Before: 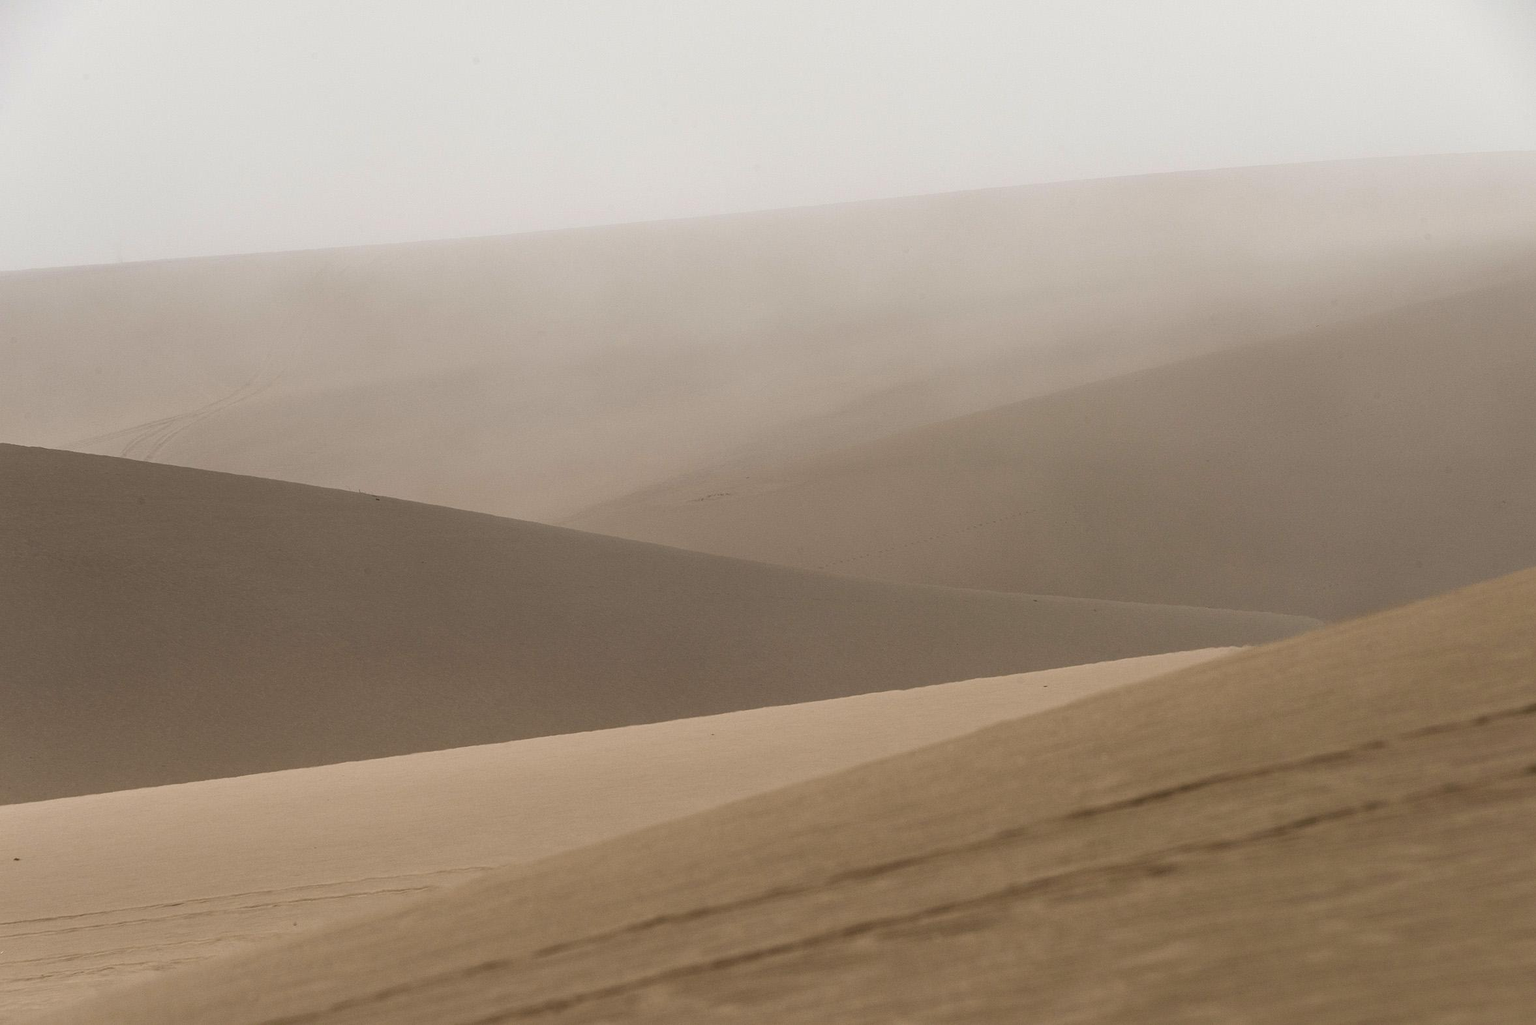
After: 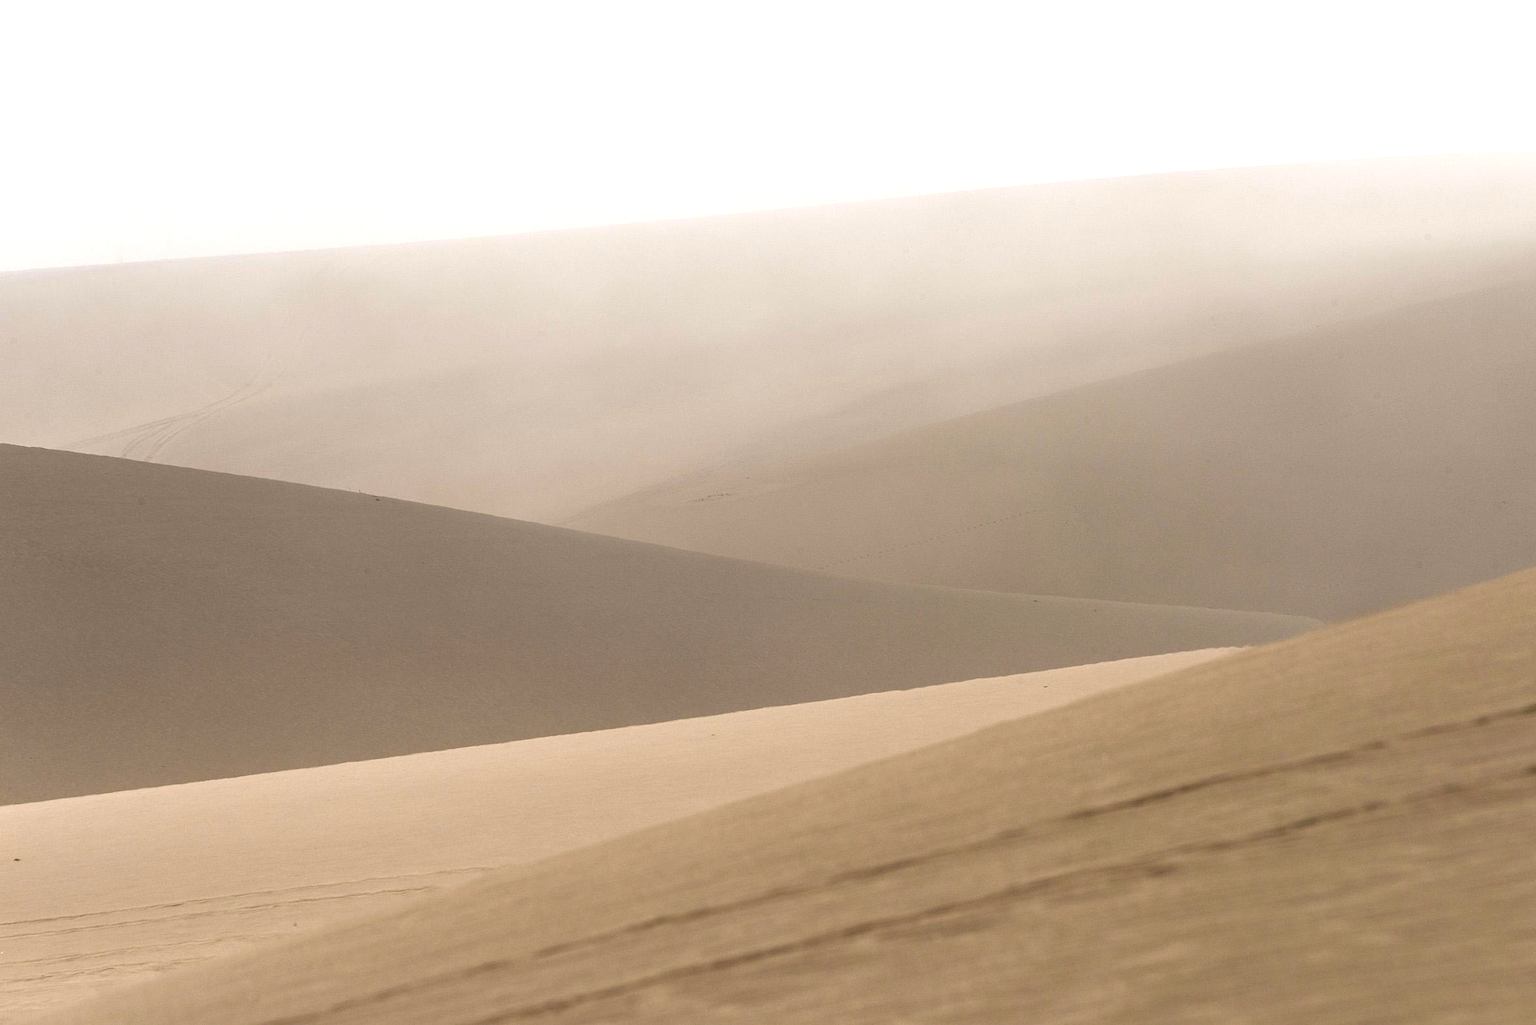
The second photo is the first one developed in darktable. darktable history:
exposure: black level correction 0, exposure 0.691 EV, compensate exposure bias true, compensate highlight preservation false
local contrast: mode bilateral grid, contrast 99, coarseness 100, detail 91%, midtone range 0.2
